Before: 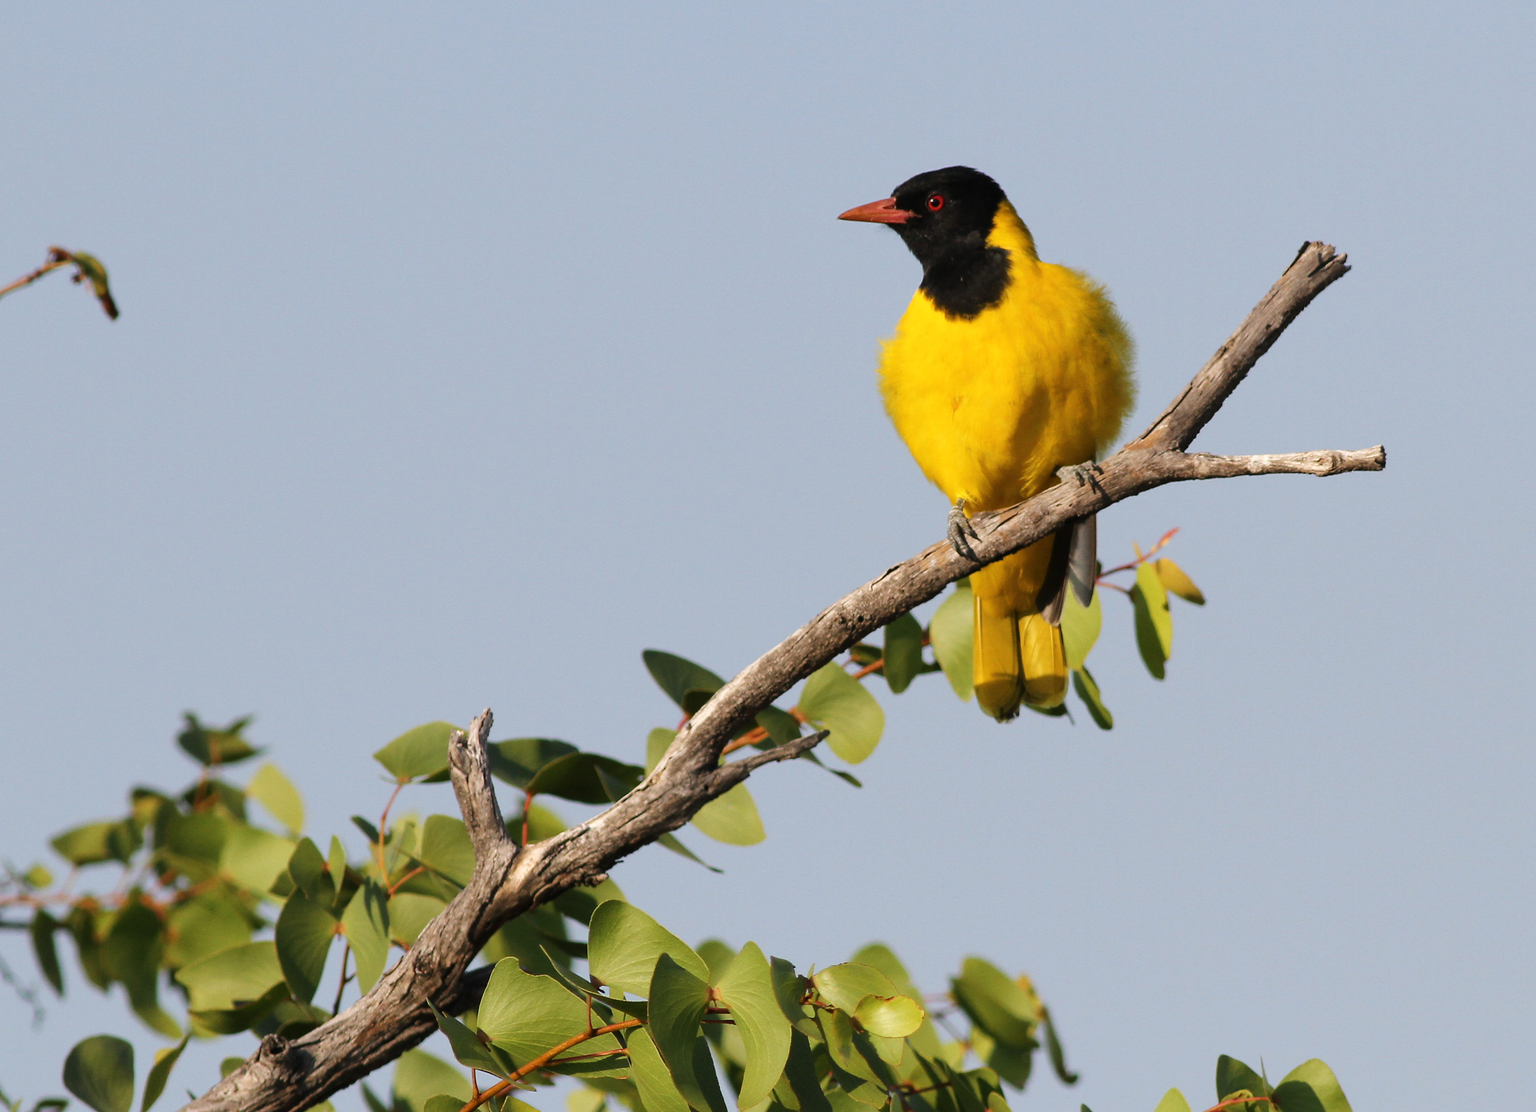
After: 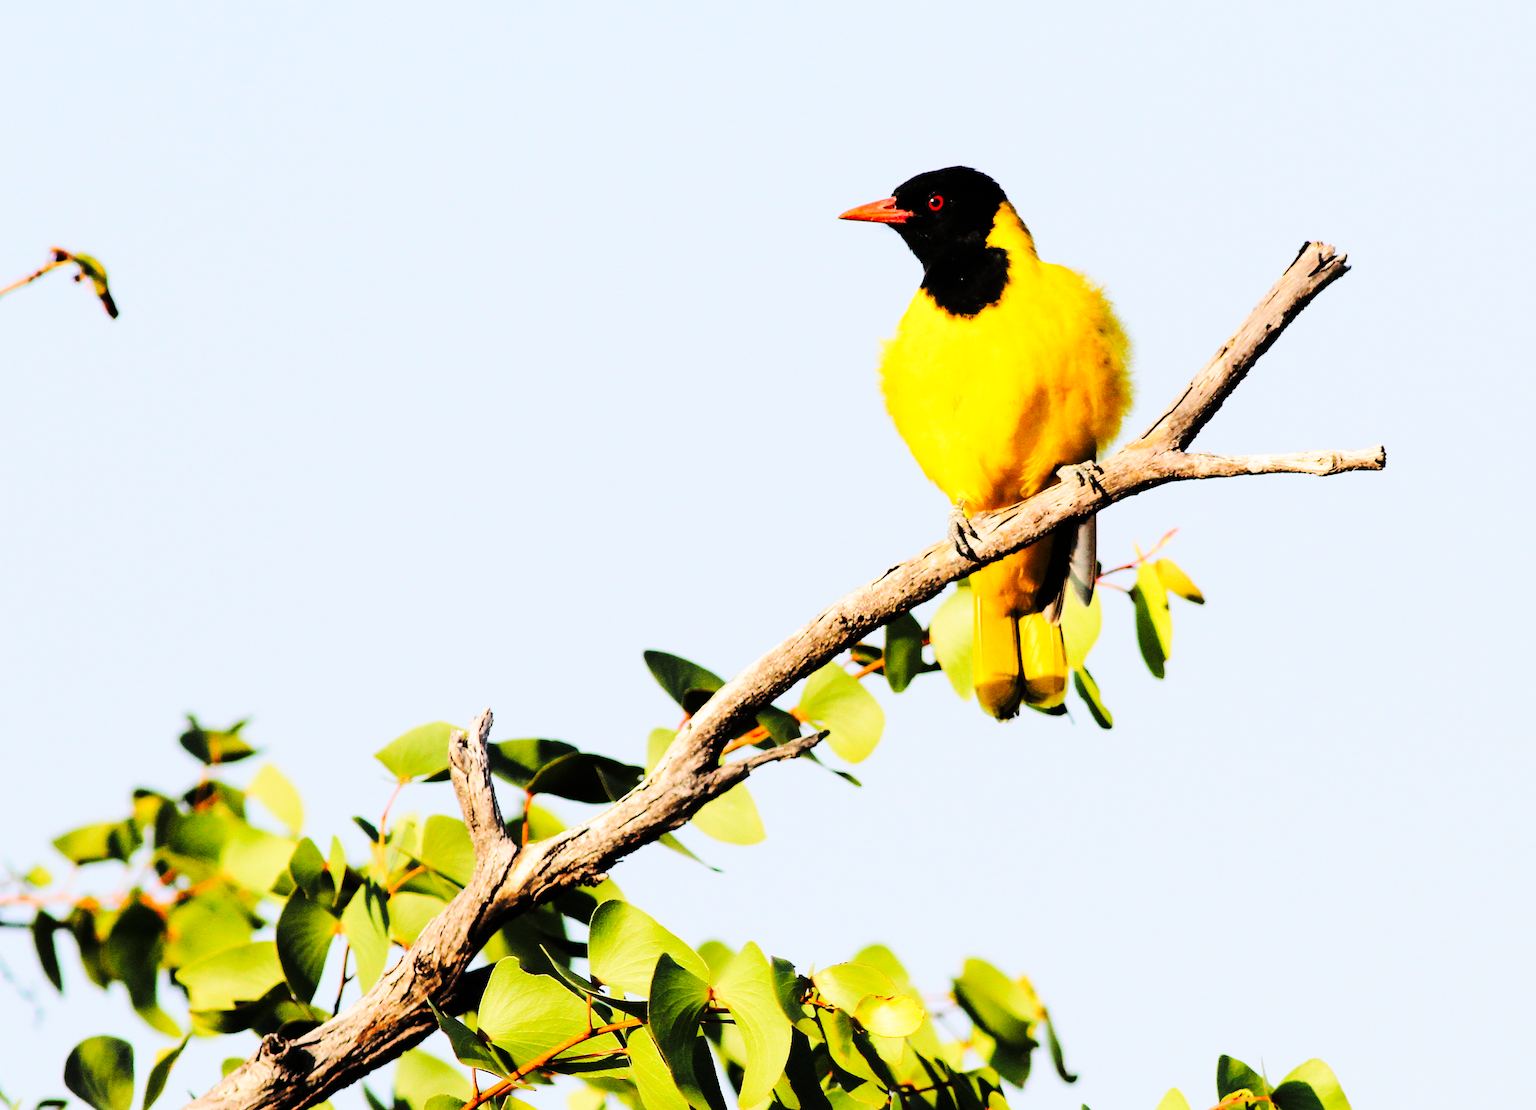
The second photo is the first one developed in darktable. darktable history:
crop: top 0.05%, bottom 0.098%
base curve: curves: ch0 [(0, 0) (0.04, 0.03) (0.133, 0.232) (0.448, 0.748) (0.843, 0.968) (1, 1)], preserve colors none
tone curve: curves: ch0 [(0, 0) (0.004, 0) (0.133, 0.071) (0.341, 0.453) (0.839, 0.922) (1, 1)], color space Lab, linked channels, preserve colors none
